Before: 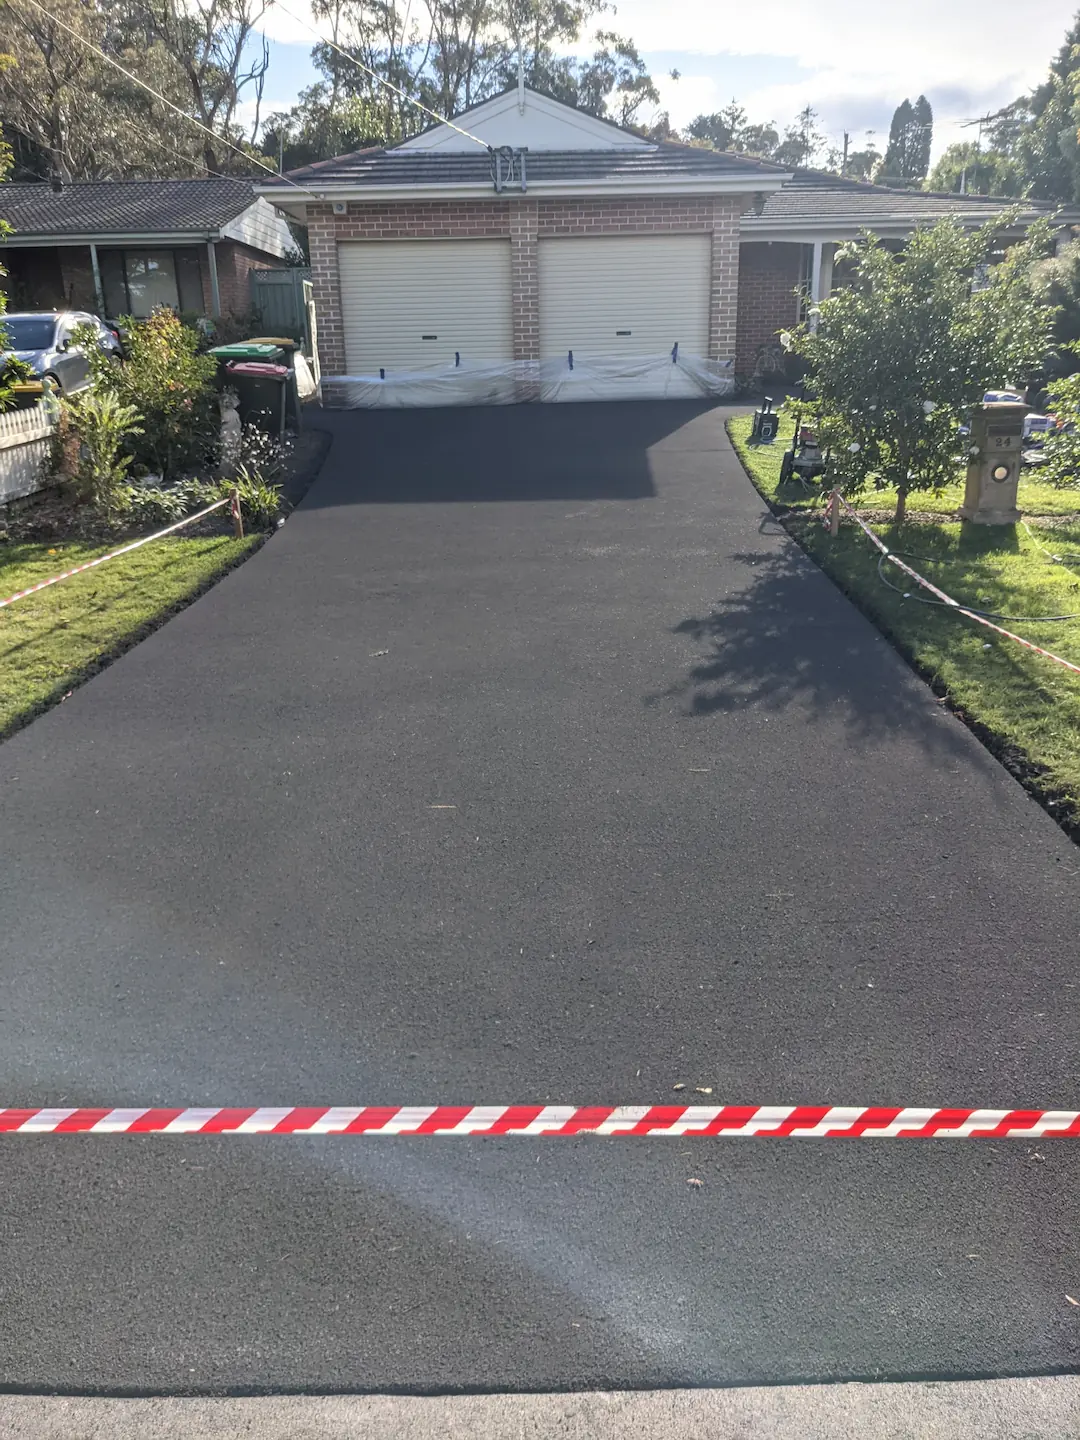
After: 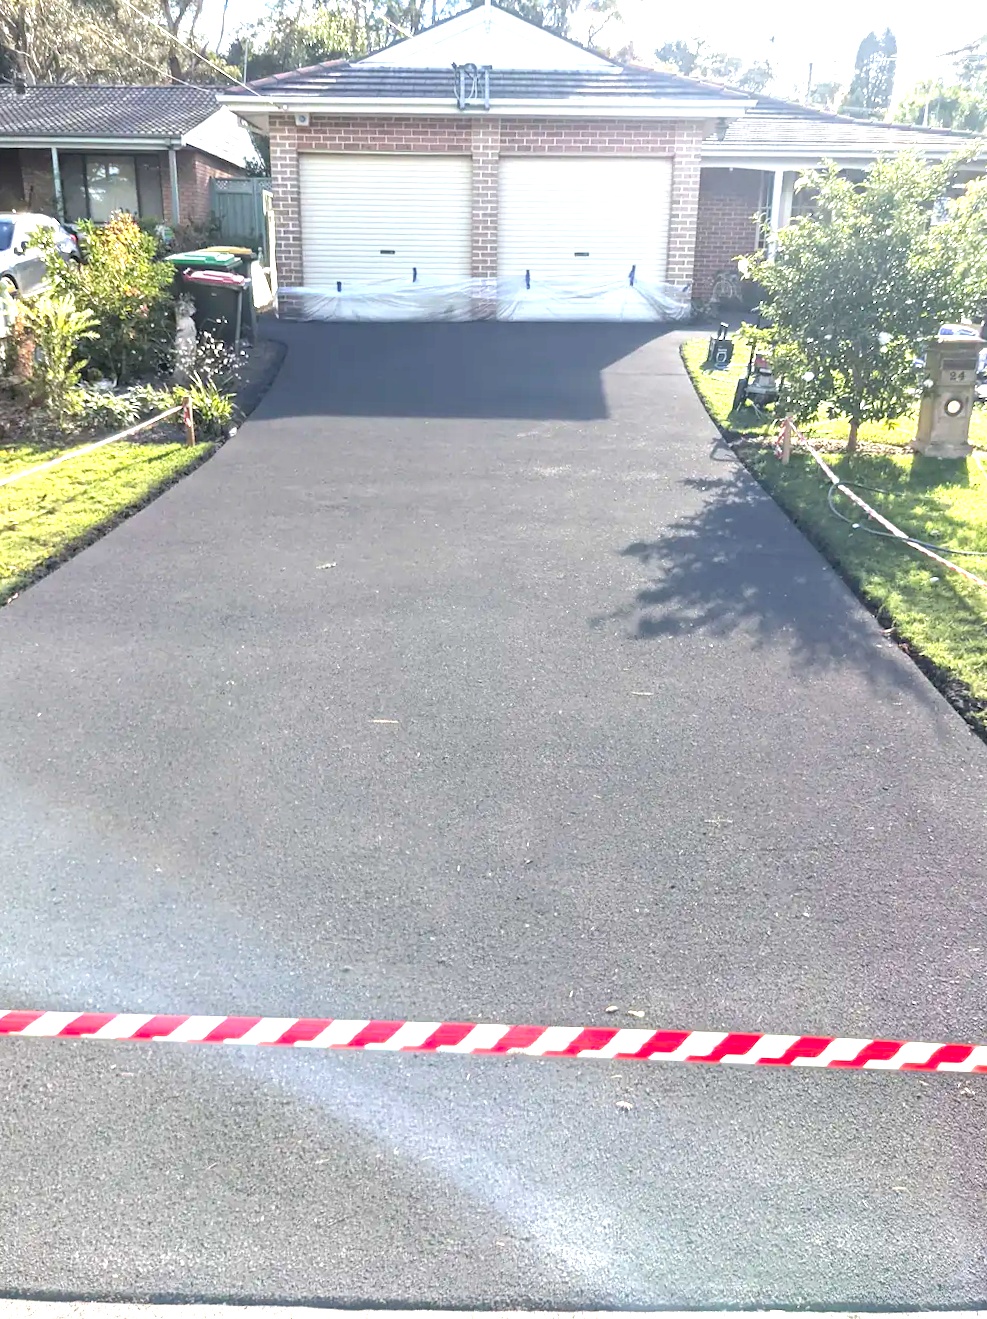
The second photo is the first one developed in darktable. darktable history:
exposure: black level correction 0.001, exposure 1.644 EV, compensate highlight preservation false
crop and rotate: angle -1.95°, left 3.104%, top 3.745%, right 1.366%, bottom 0.496%
contrast brightness saturation: saturation 0.131
